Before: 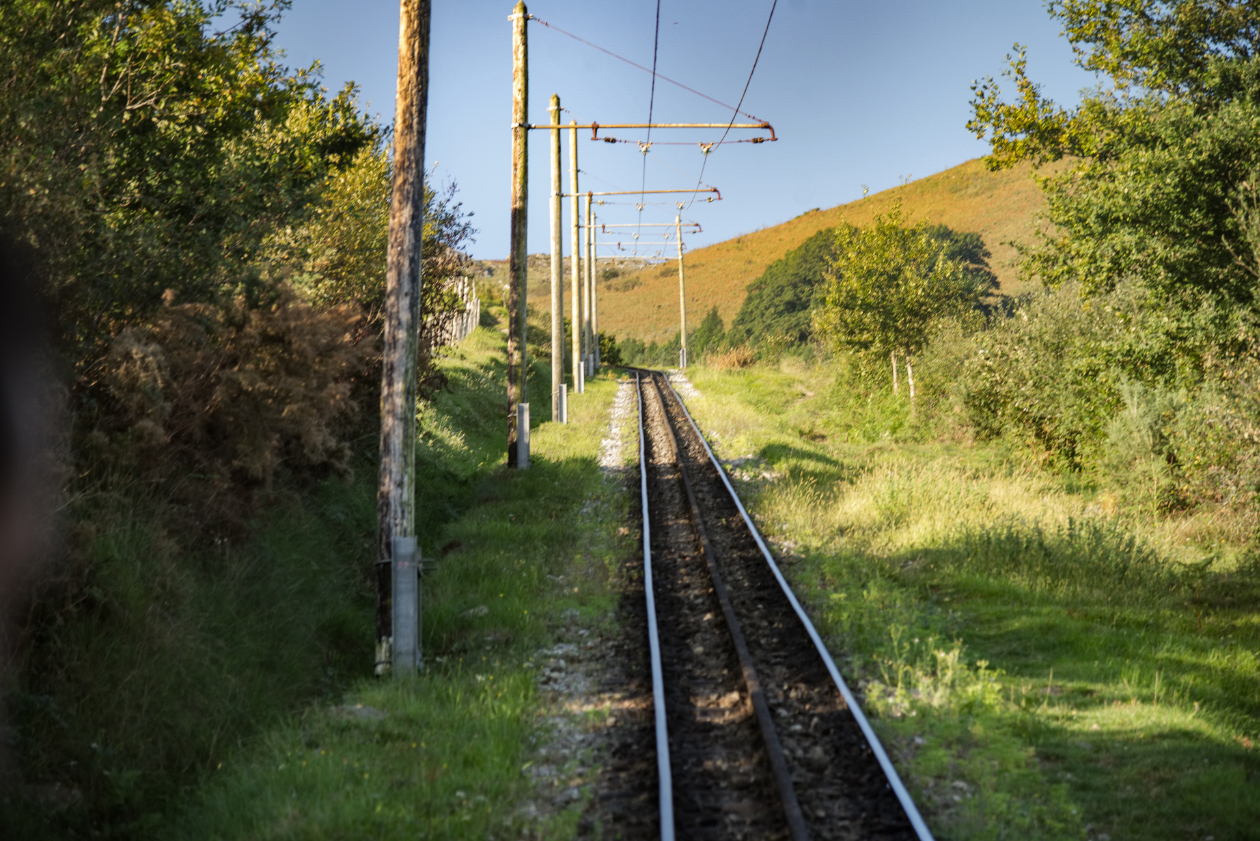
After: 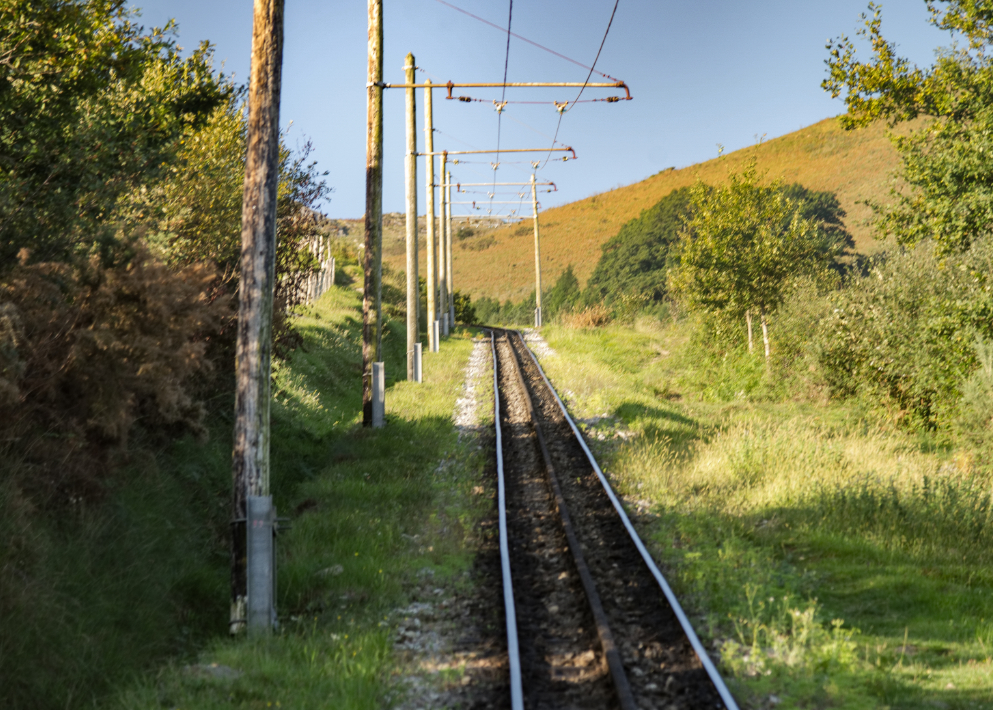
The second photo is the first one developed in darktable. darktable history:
crop: left 11.524%, top 4.983%, right 9.593%, bottom 10.495%
